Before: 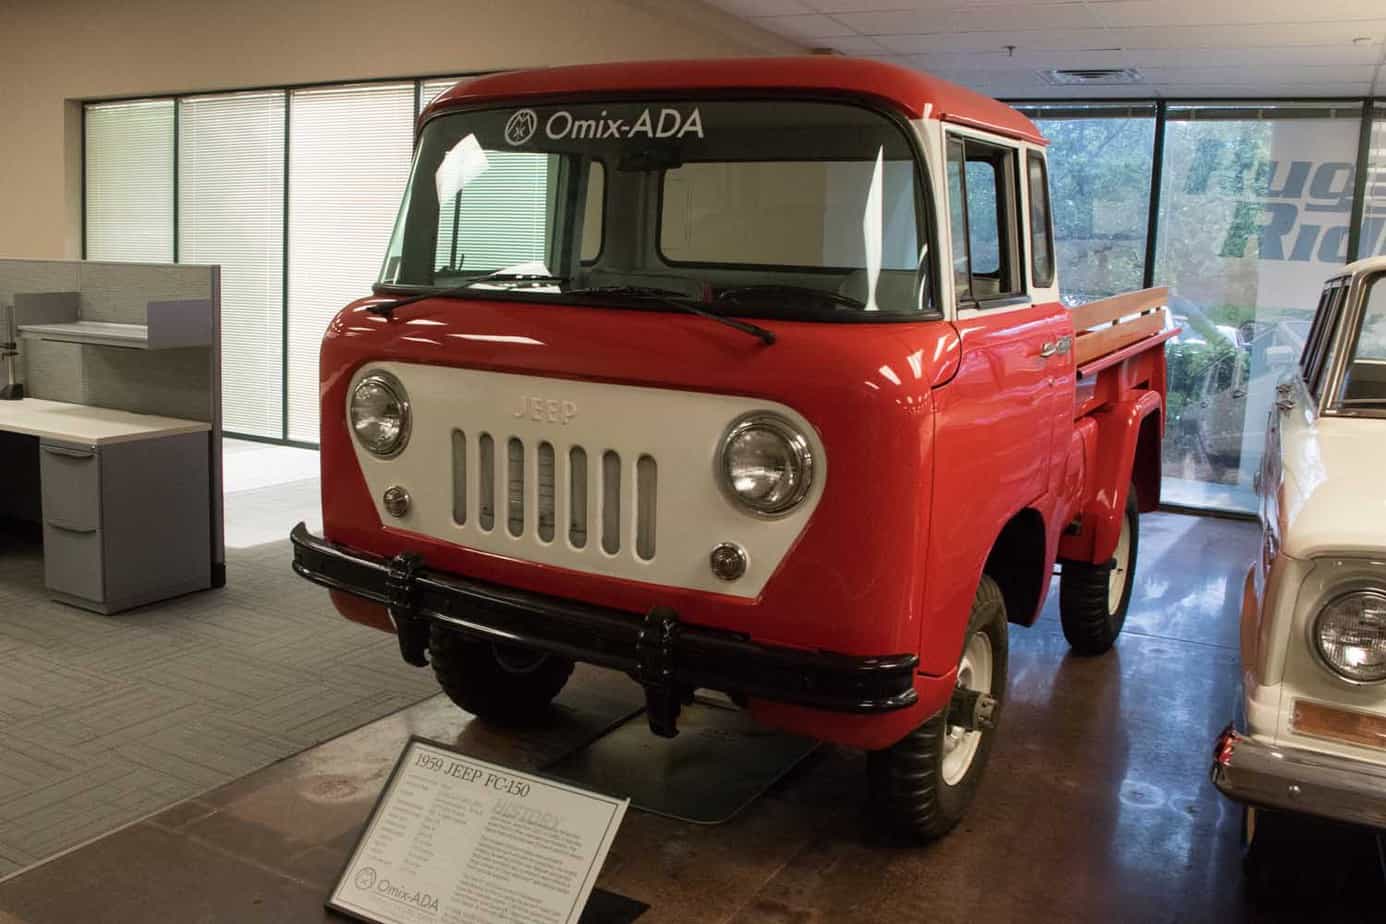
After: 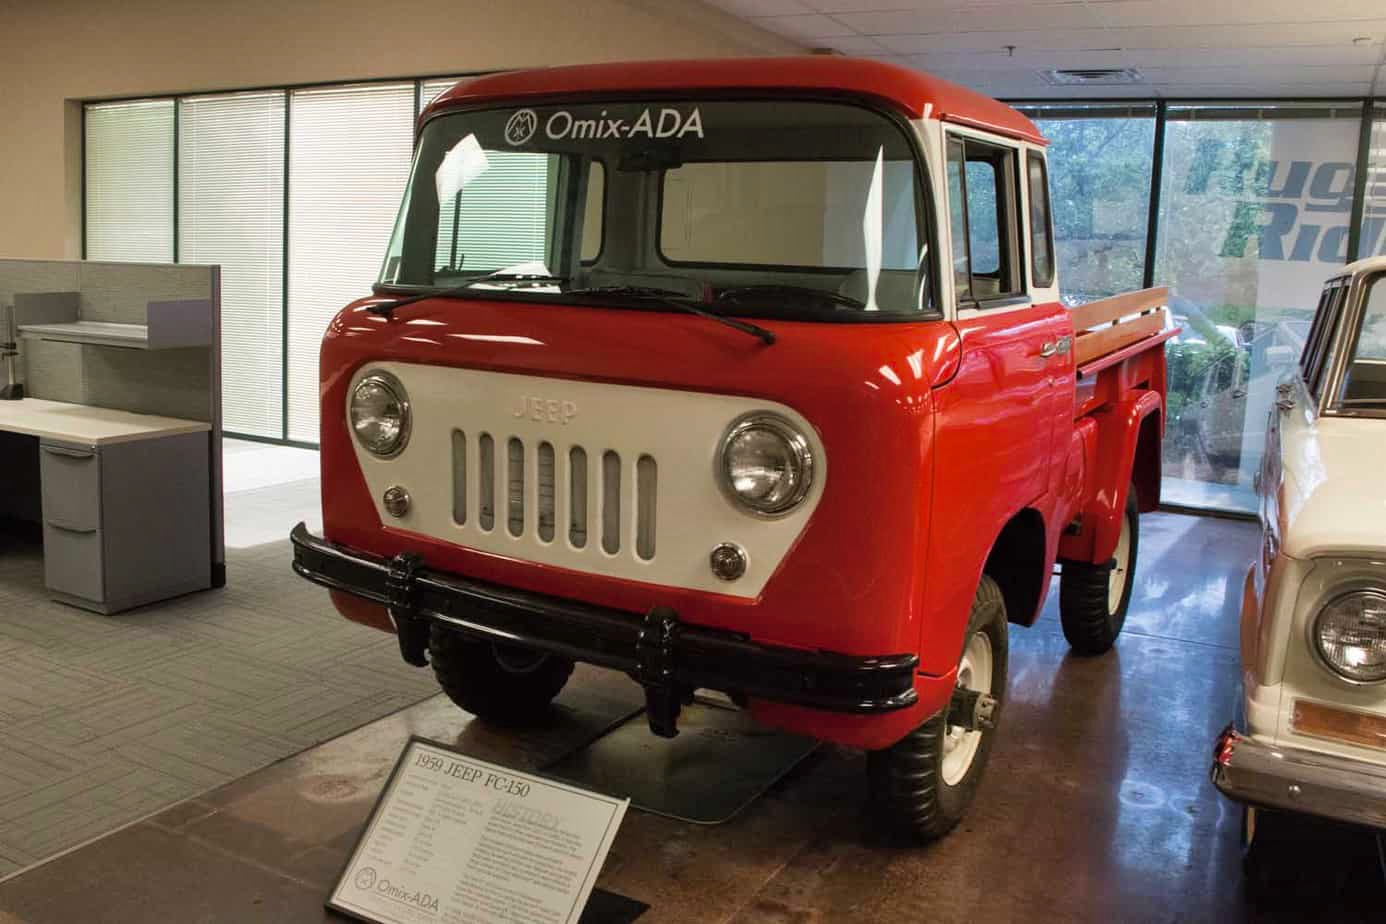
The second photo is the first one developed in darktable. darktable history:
shadows and highlights: soften with gaussian
color balance rgb: shadows fall-off 101%, linear chroma grading › mid-tones 7.63%, perceptual saturation grading › mid-tones 11.68%, mask middle-gray fulcrum 22.45%, global vibrance 10.11%, saturation formula JzAzBz (2021)
